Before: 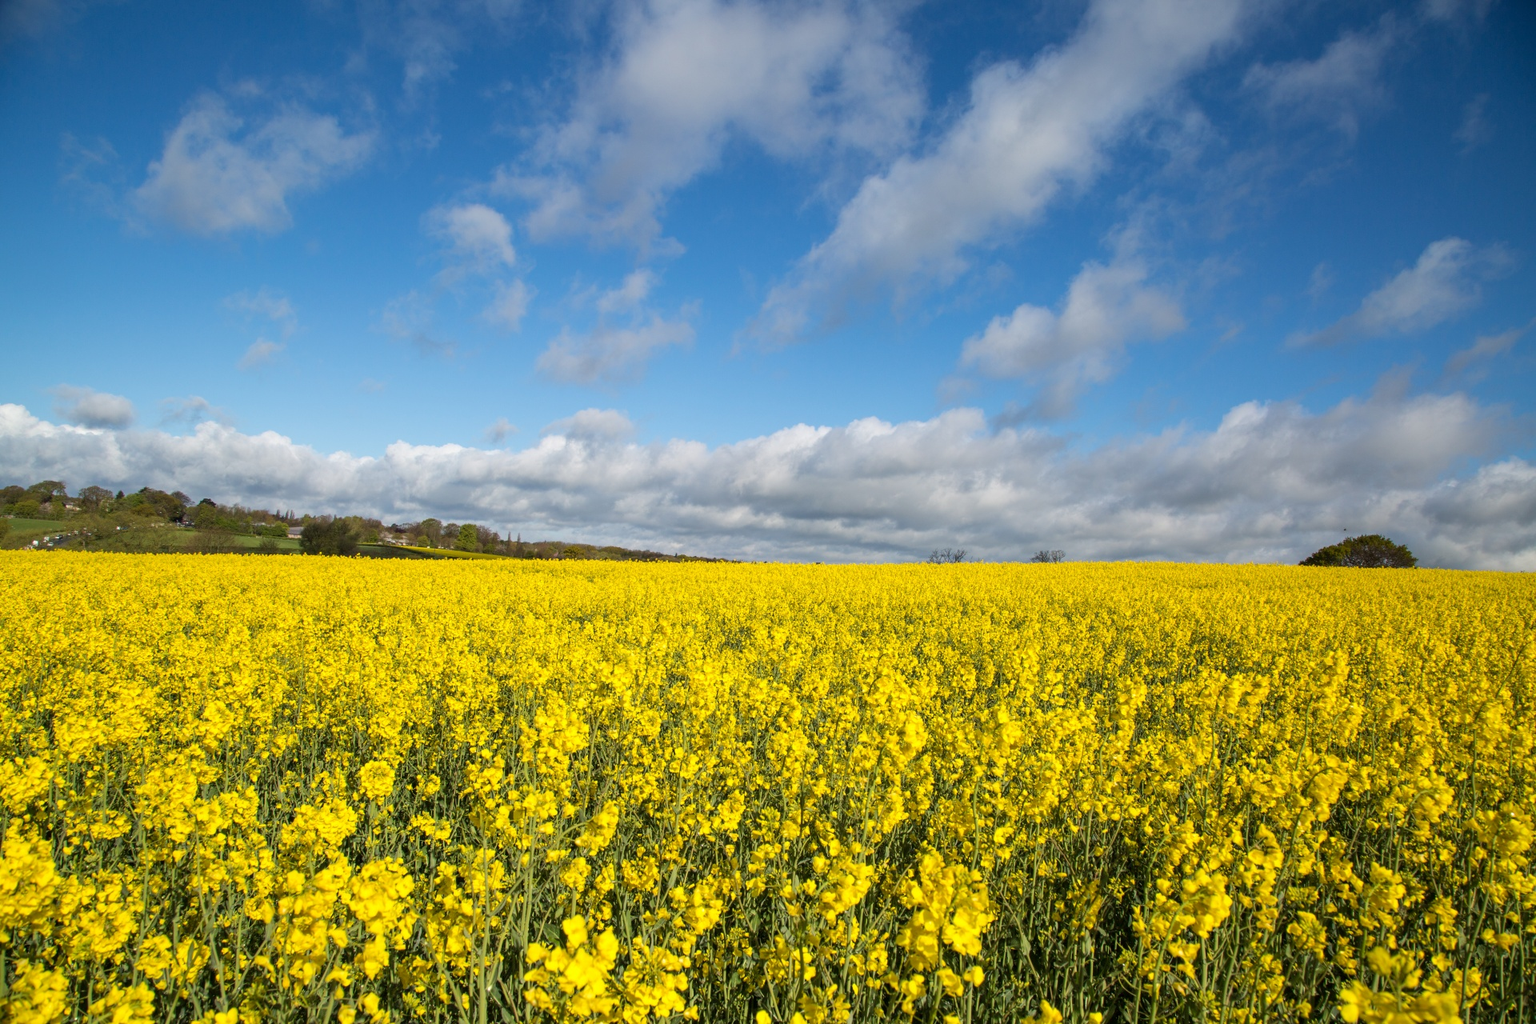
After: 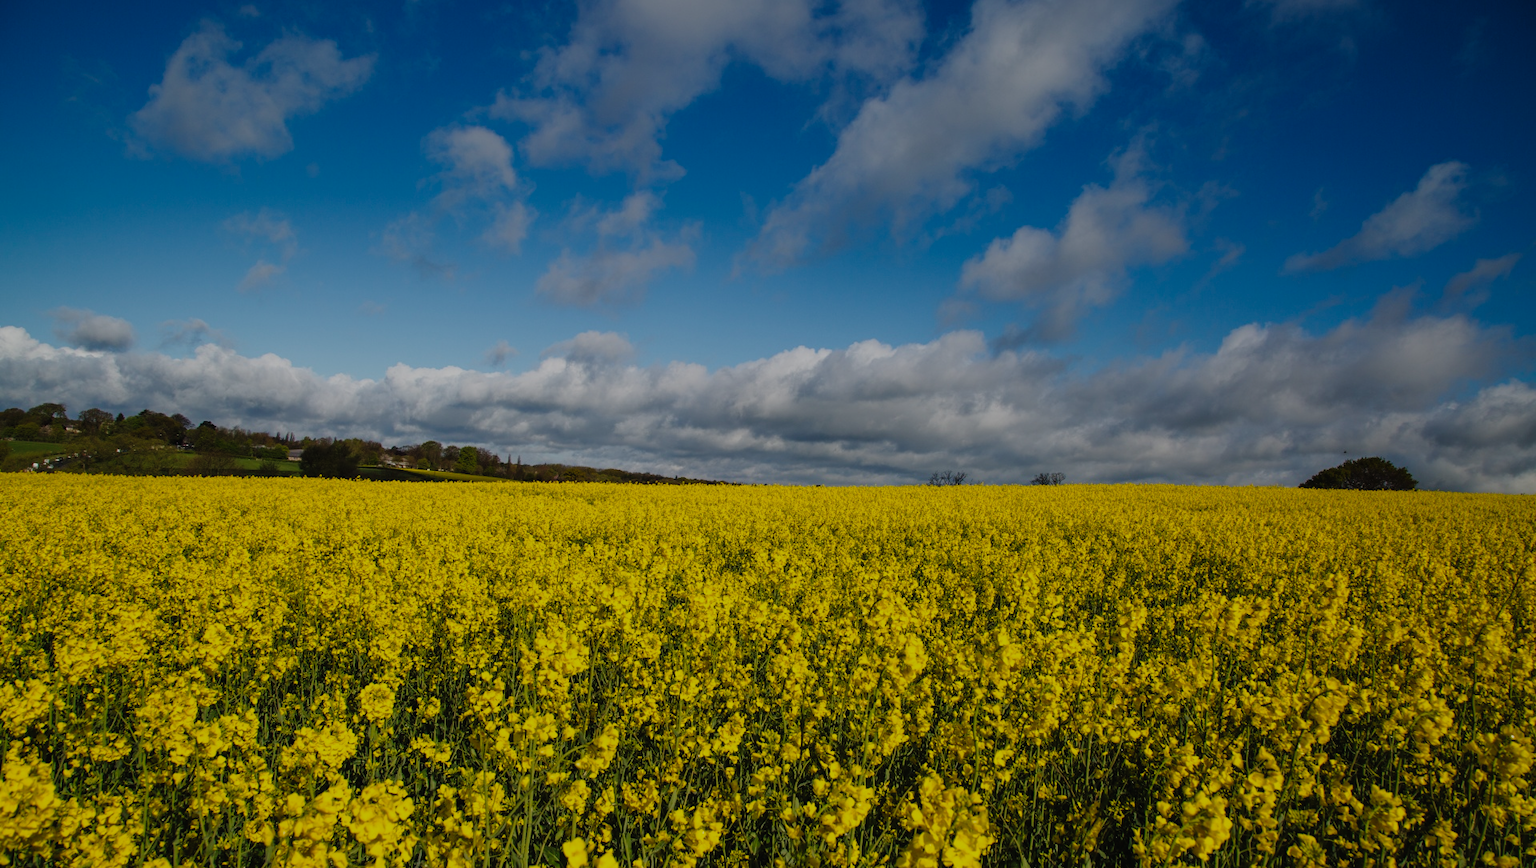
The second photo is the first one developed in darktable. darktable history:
tone equalizer: -8 EV -1.99 EV, -7 EV -1.97 EV, -6 EV -1.99 EV, -5 EV -1.99 EV, -4 EV -1.98 EV, -3 EV -1.99 EV, -2 EV -1.98 EV, -1 EV -1.62 EV, +0 EV -1.99 EV, edges refinement/feathering 500, mask exposure compensation -1.57 EV, preserve details guided filter
crop: top 7.599%, bottom 7.54%
tone curve: curves: ch0 [(0, 0.014) (0.12, 0.096) (0.386, 0.49) (0.54, 0.684) (0.751, 0.855) (0.89, 0.943) (0.998, 0.989)]; ch1 [(0, 0) (0.133, 0.099) (0.437, 0.41) (0.5, 0.5) (0.517, 0.536) (0.548, 0.575) (0.582, 0.639) (0.627, 0.692) (0.836, 0.868) (1, 1)]; ch2 [(0, 0) (0.374, 0.341) (0.456, 0.443) (0.478, 0.49) (0.501, 0.5) (0.528, 0.538) (0.55, 0.6) (0.572, 0.633) (0.702, 0.775) (1, 1)], preserve colors none
